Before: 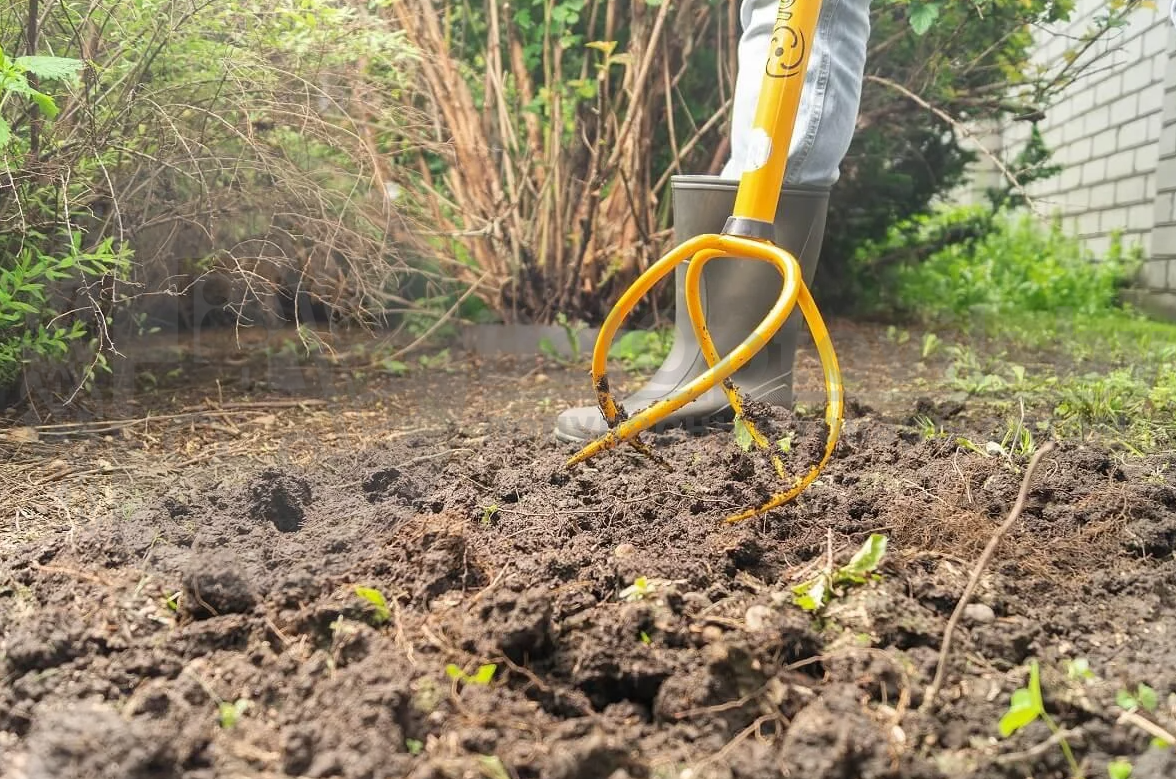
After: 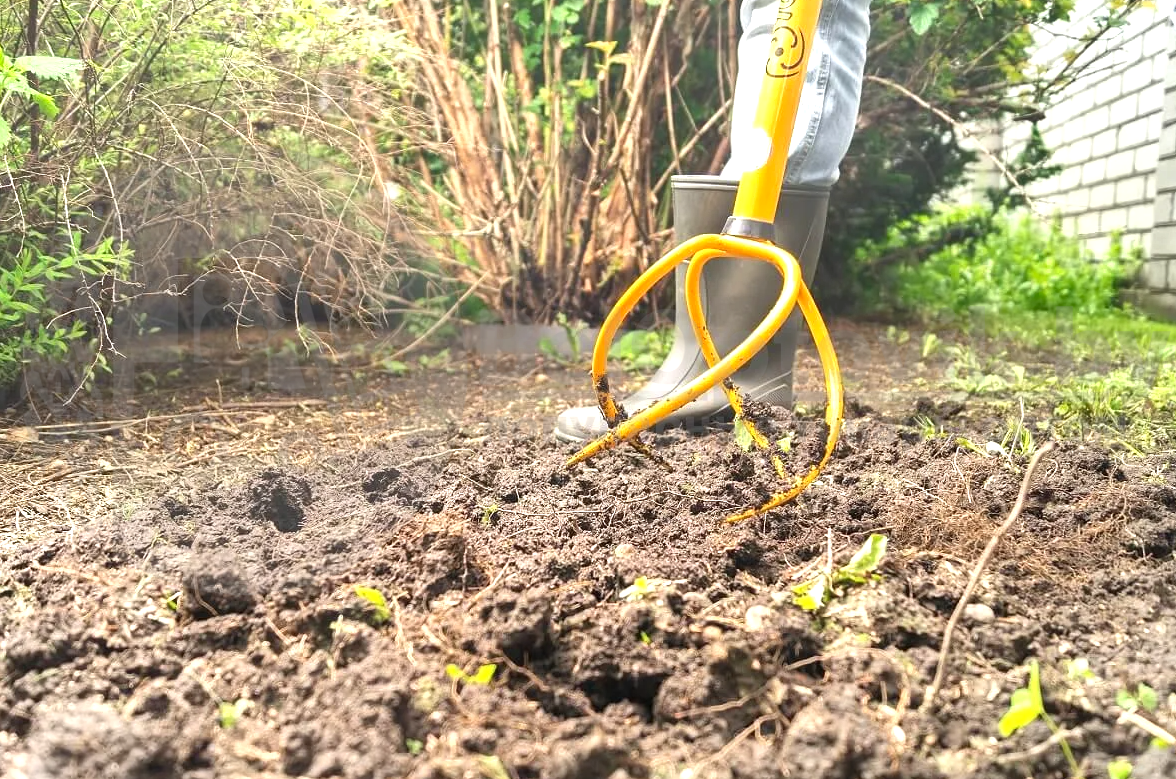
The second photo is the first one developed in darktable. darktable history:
exposure: black level correction 0, exposure 0.7 EV, compensate exposure bias true, compensate highlight preservation false
shadows and highlights: shadows 49, highlights -41, soften with gaussian
